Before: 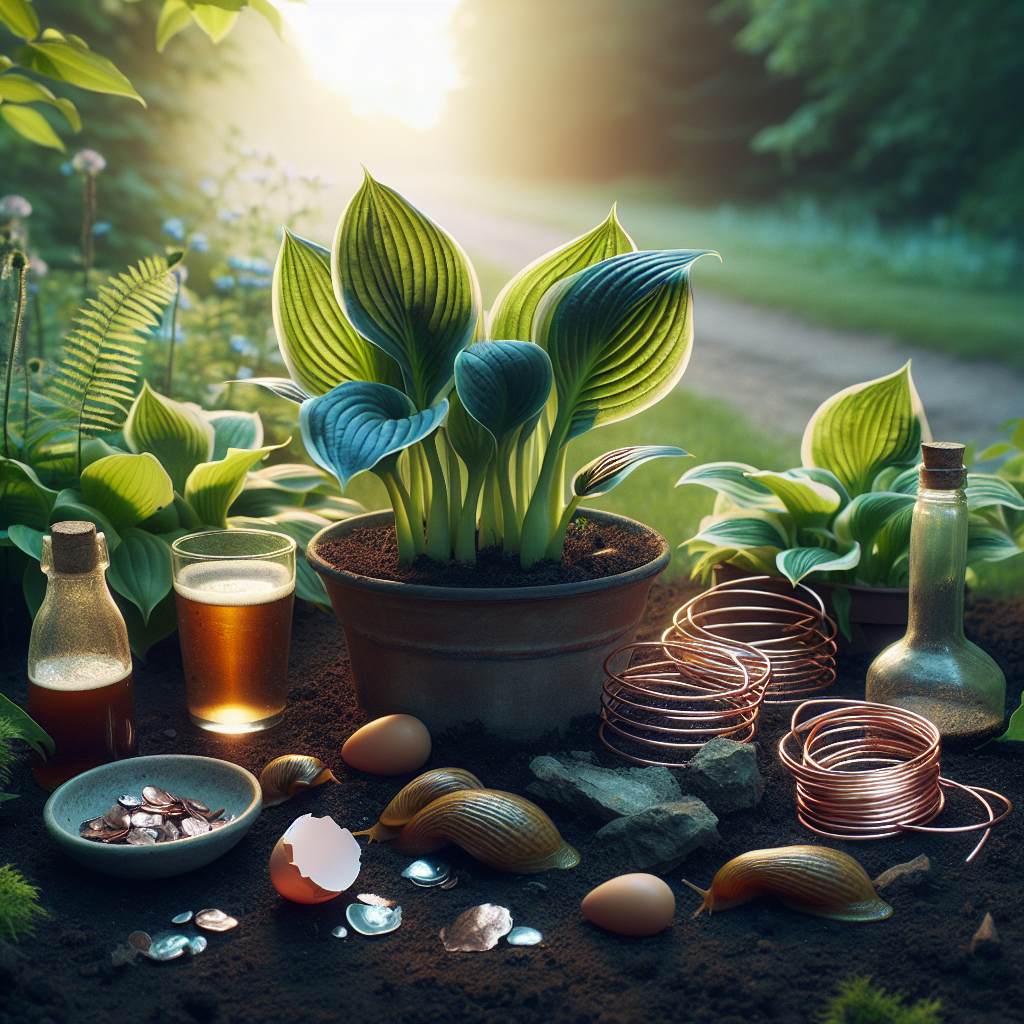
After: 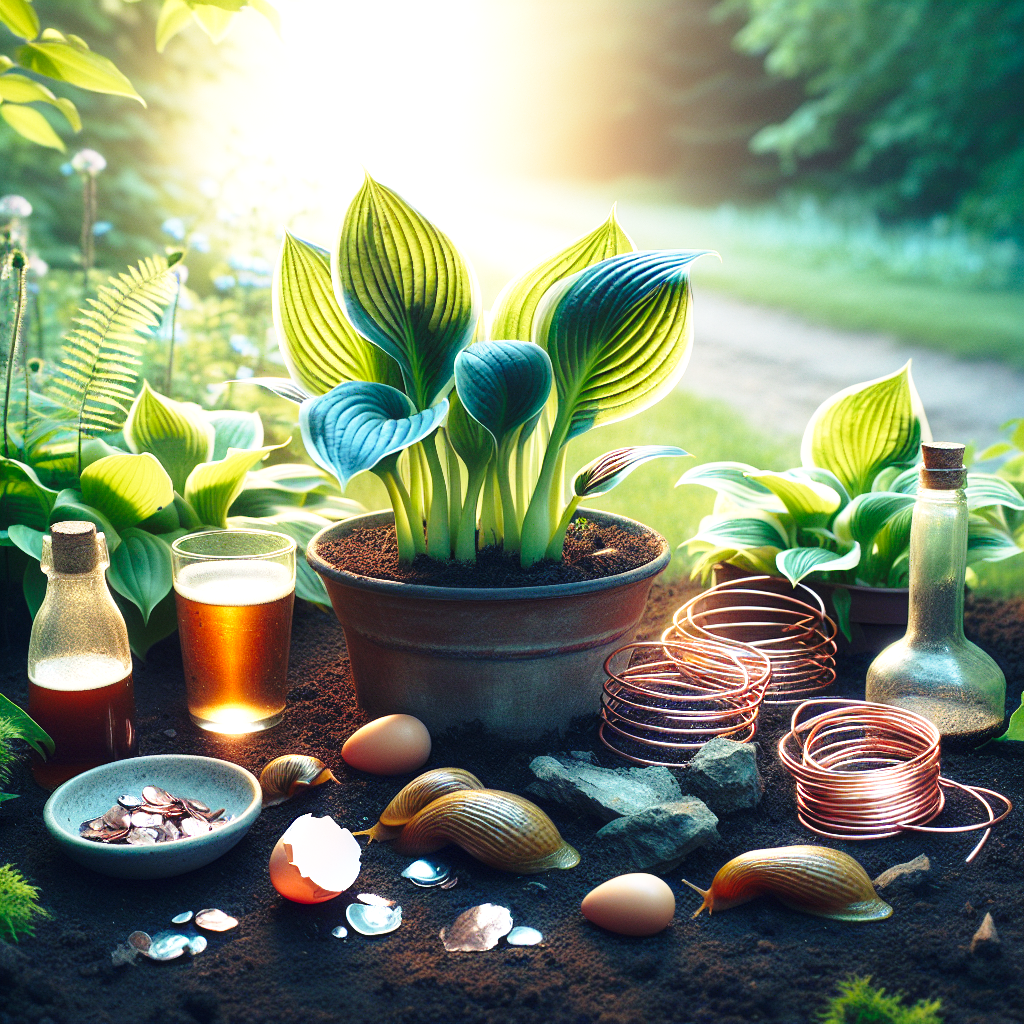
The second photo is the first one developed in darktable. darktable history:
exposure: black level correction 0, exposure 0.7 EV, compensate exposure bias true, compensate highlight preservation false
base curve: curves: ch0 [(0, 0) (0.028, 0.03) (0.121, 0.232) (0.46, 0.748) (0.859, 0.968) (1, 1)], preserve colors none
